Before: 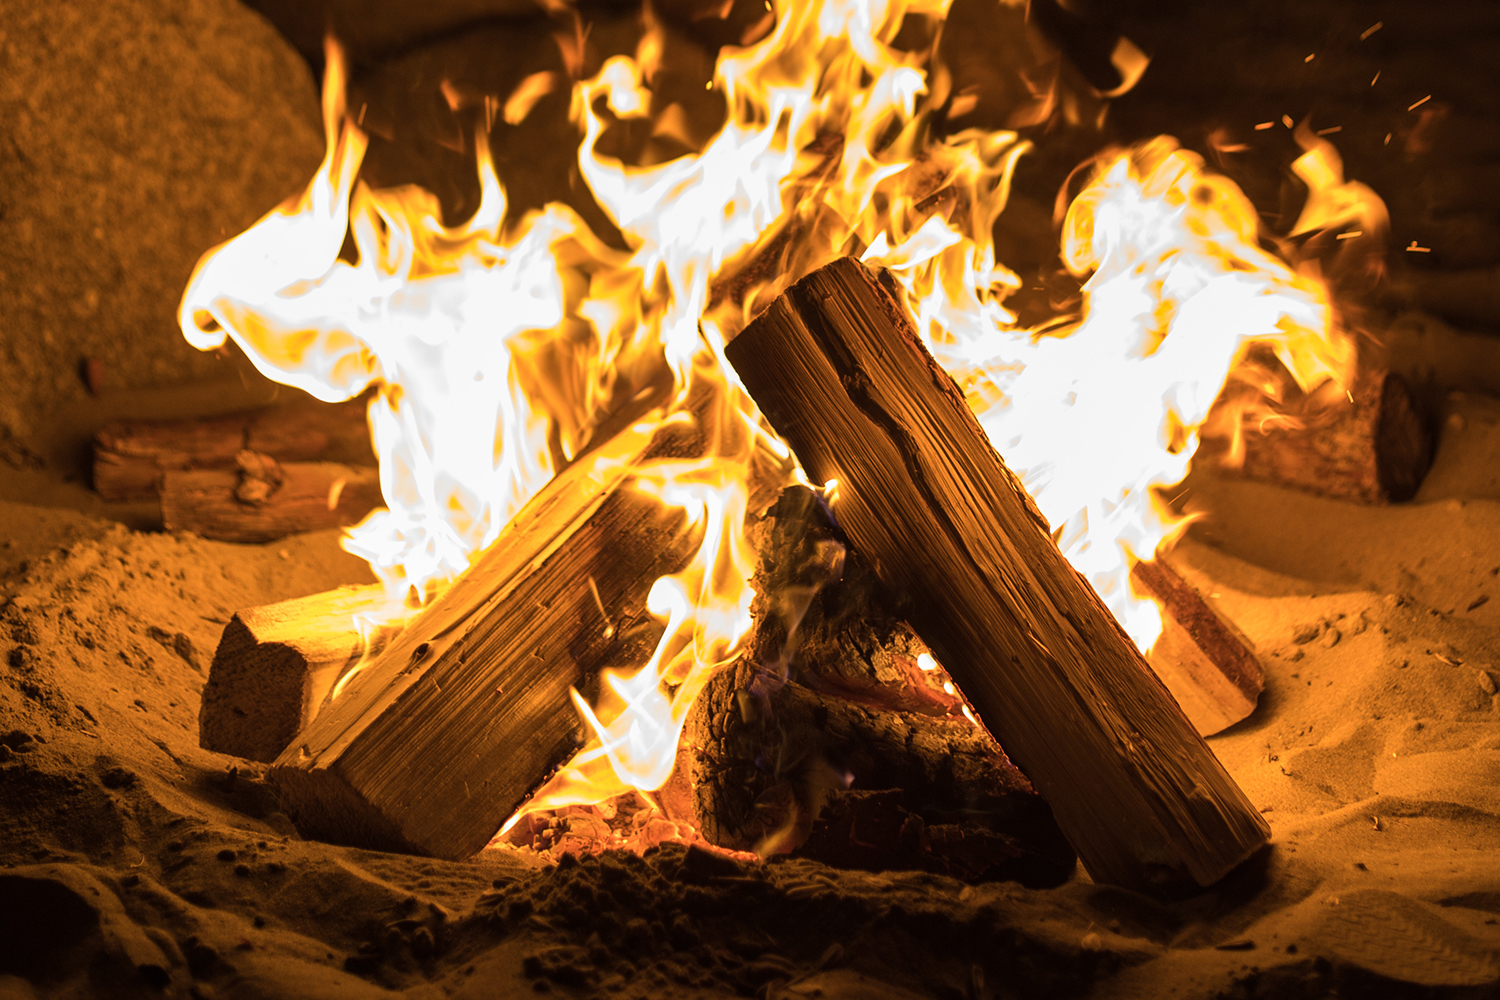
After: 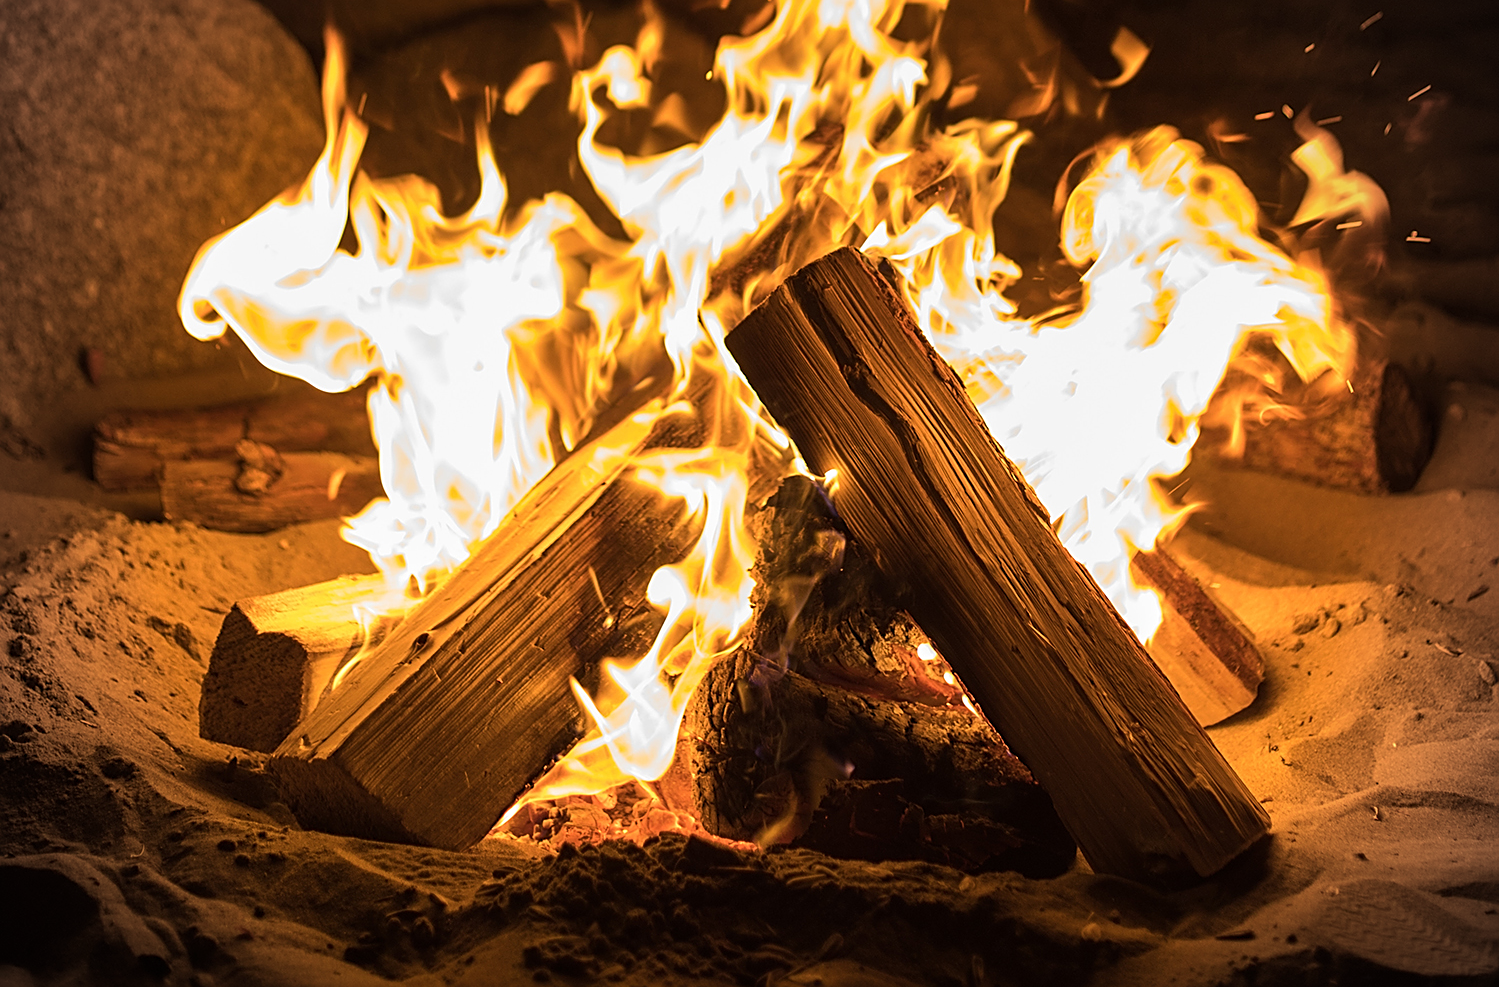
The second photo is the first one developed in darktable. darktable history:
levels: gray 59.38%, levels [0, 0.499, 1]
crop: top 1.021%, right 0.01%
vignetting: on, module defaults
sharpen: on, module defaults
